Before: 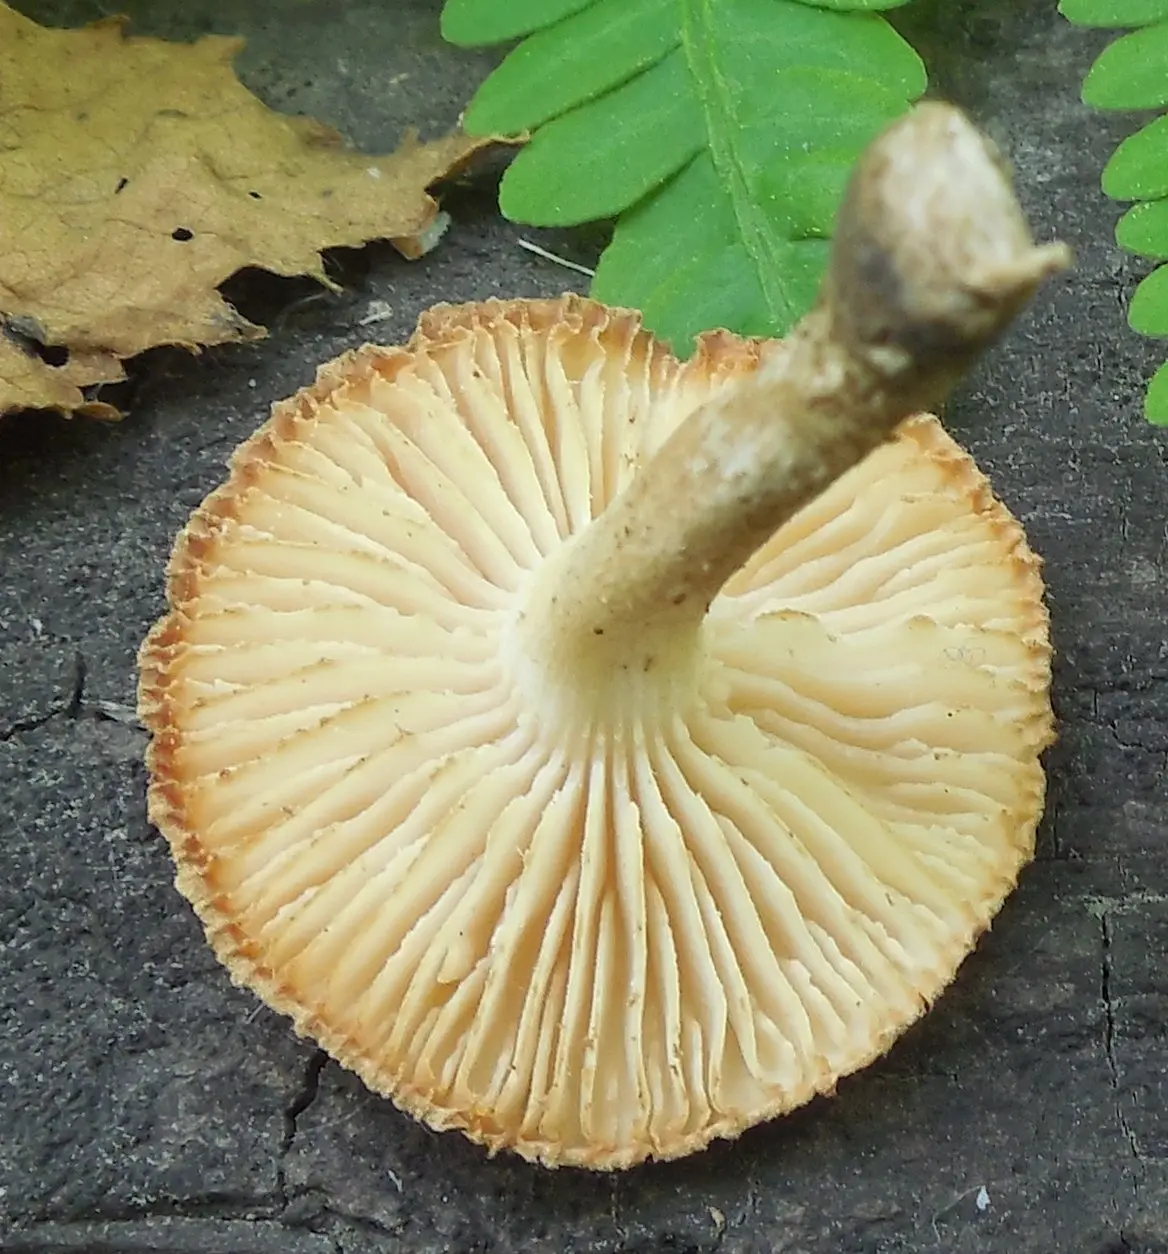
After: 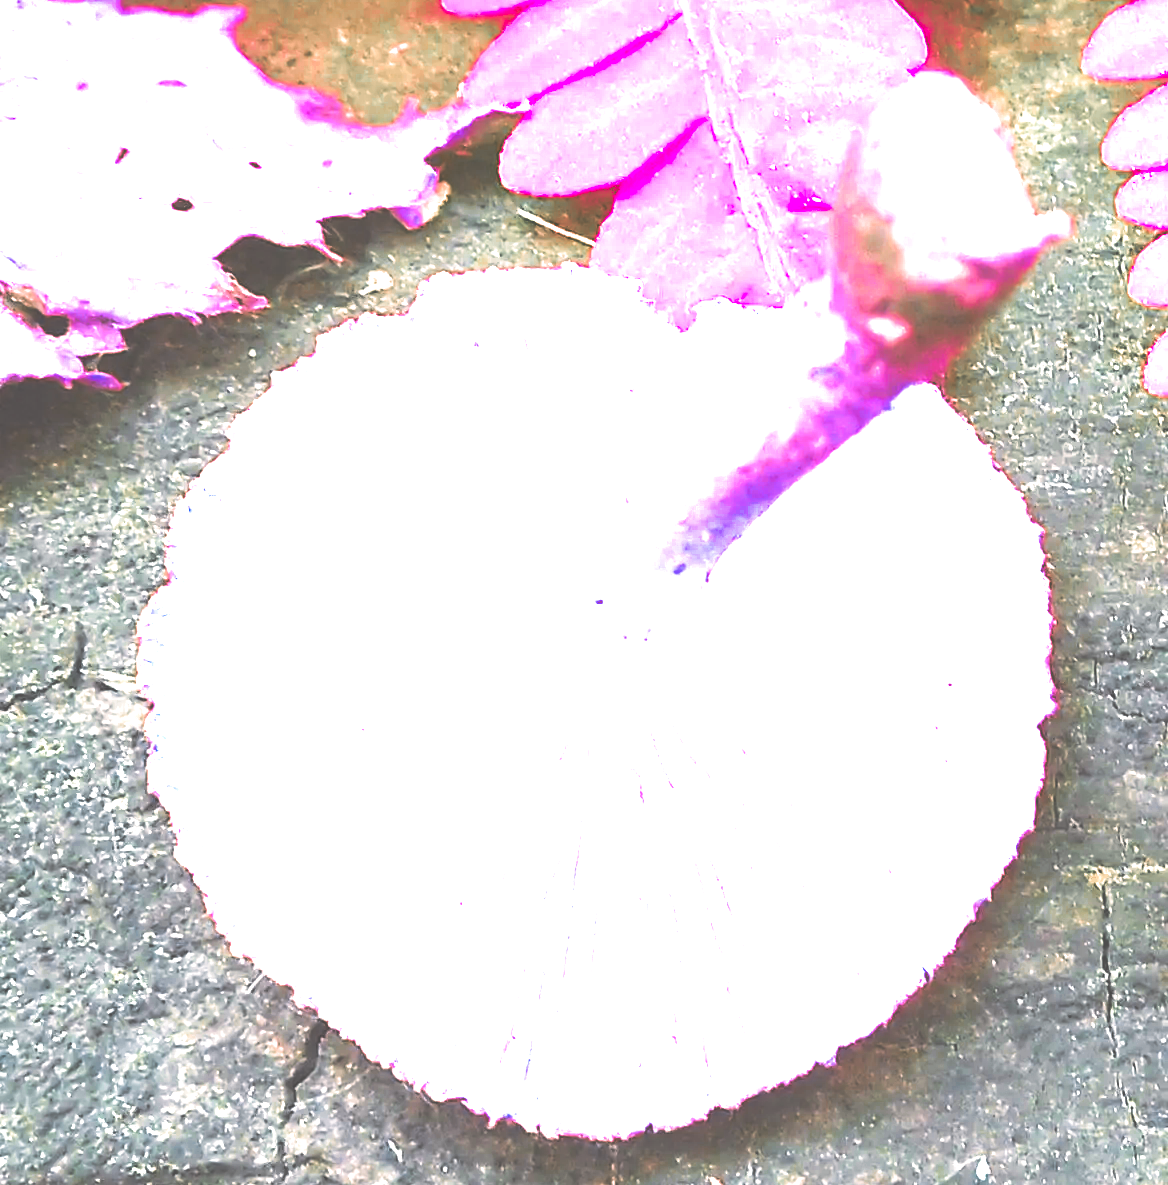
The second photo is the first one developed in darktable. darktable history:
levels: levels [0, 0.281, 0.562]
contrast brightness saturation: contrast 0.2, brightness 0.16, saturation 0.22
crop and rotate: top 2.479%, bottom 3.018%
color balance rgb: shadows lift › chroma 2%, shadows lift › hue 247.2°, power › chroma 0.3%, power › hue 25.2°, highlights gain › chroma 3%, highlights gain › hue 60°, global offset › luminance 2%, perceptual saturation grading › global saturation 20%, perceptual saturation grading › highlights -20%, perceptual saturation grading › shadows 30%
color zones: curves: ch0 [(0.826, 0.353)]; ch1 [(0.242, 0.647) (0.889, 0.342)]; ch2 [(0.246, 0.089) (0.969, 0.068)]
split-toning: shadows › hue 36°, shadows › saturation 0.05, highlights › hue 10.8°, highlights › saturation 0.15, compress 40%
